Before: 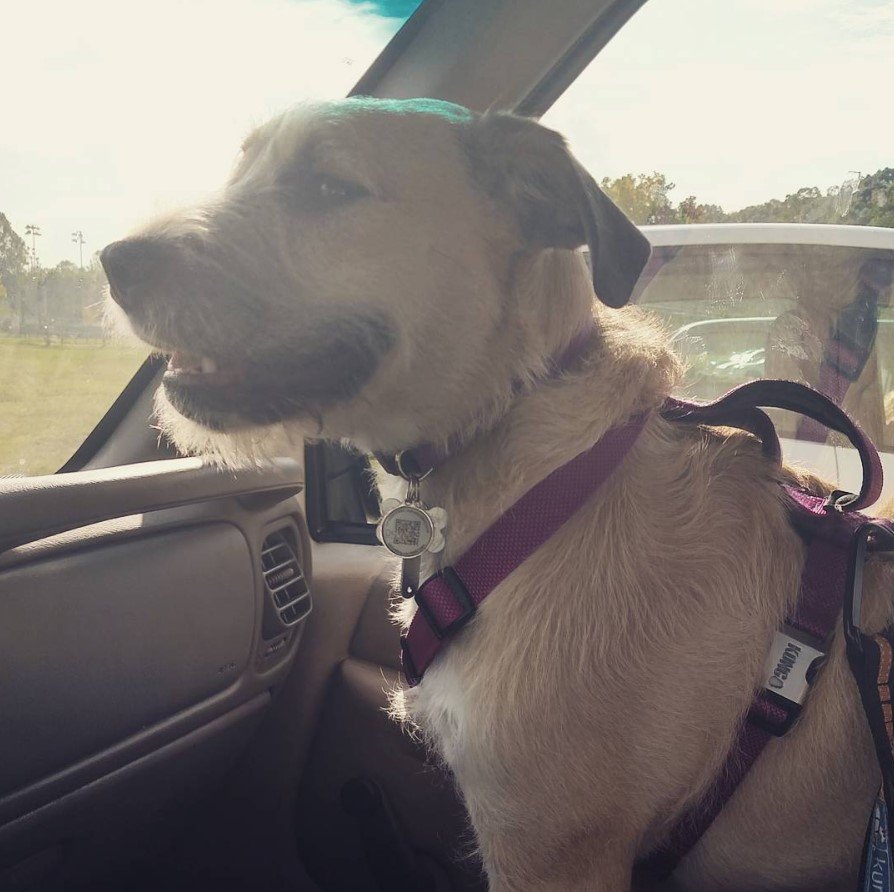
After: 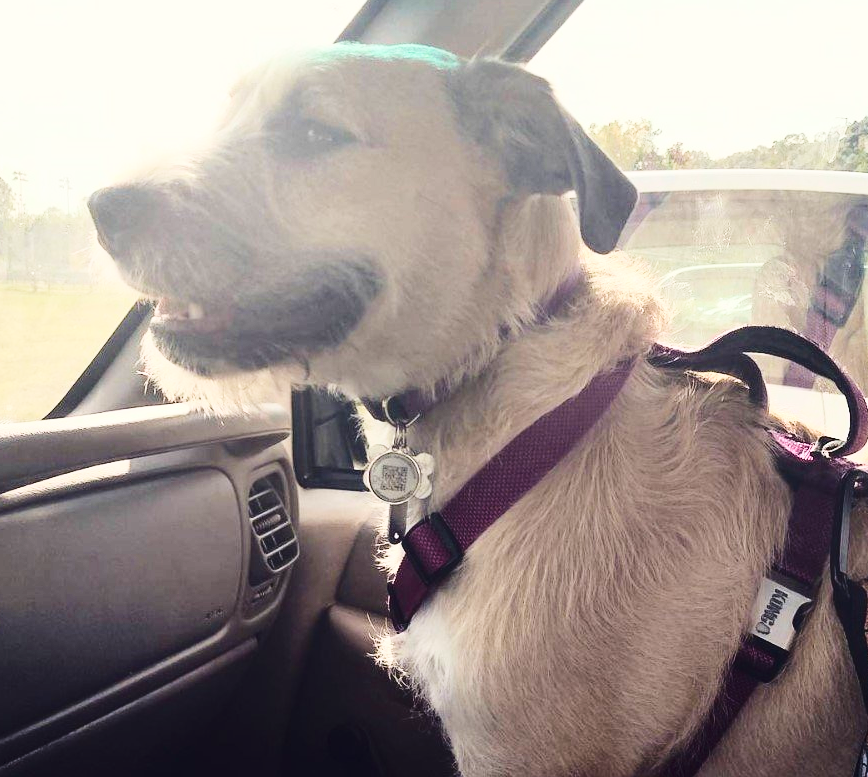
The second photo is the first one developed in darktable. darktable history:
contrast brightness saturation: contrast 0.25, saturation -0.31
base curve: curves: ch0 [(0, 0) (0.028, 0.03) (0.121, 0.232) (0.46, 0.748) (0.859, 0.968) (1, 1)]
velvia: on, module defaults
crop: left 1.507%, top 6.147%, right 1.379%, bottom 6.637%
color balance rgb: perceptual saturation grading › global saturation 20%, perceptual saturation grading › highlights -25%, perceptual saturation grading › shadows 50%
